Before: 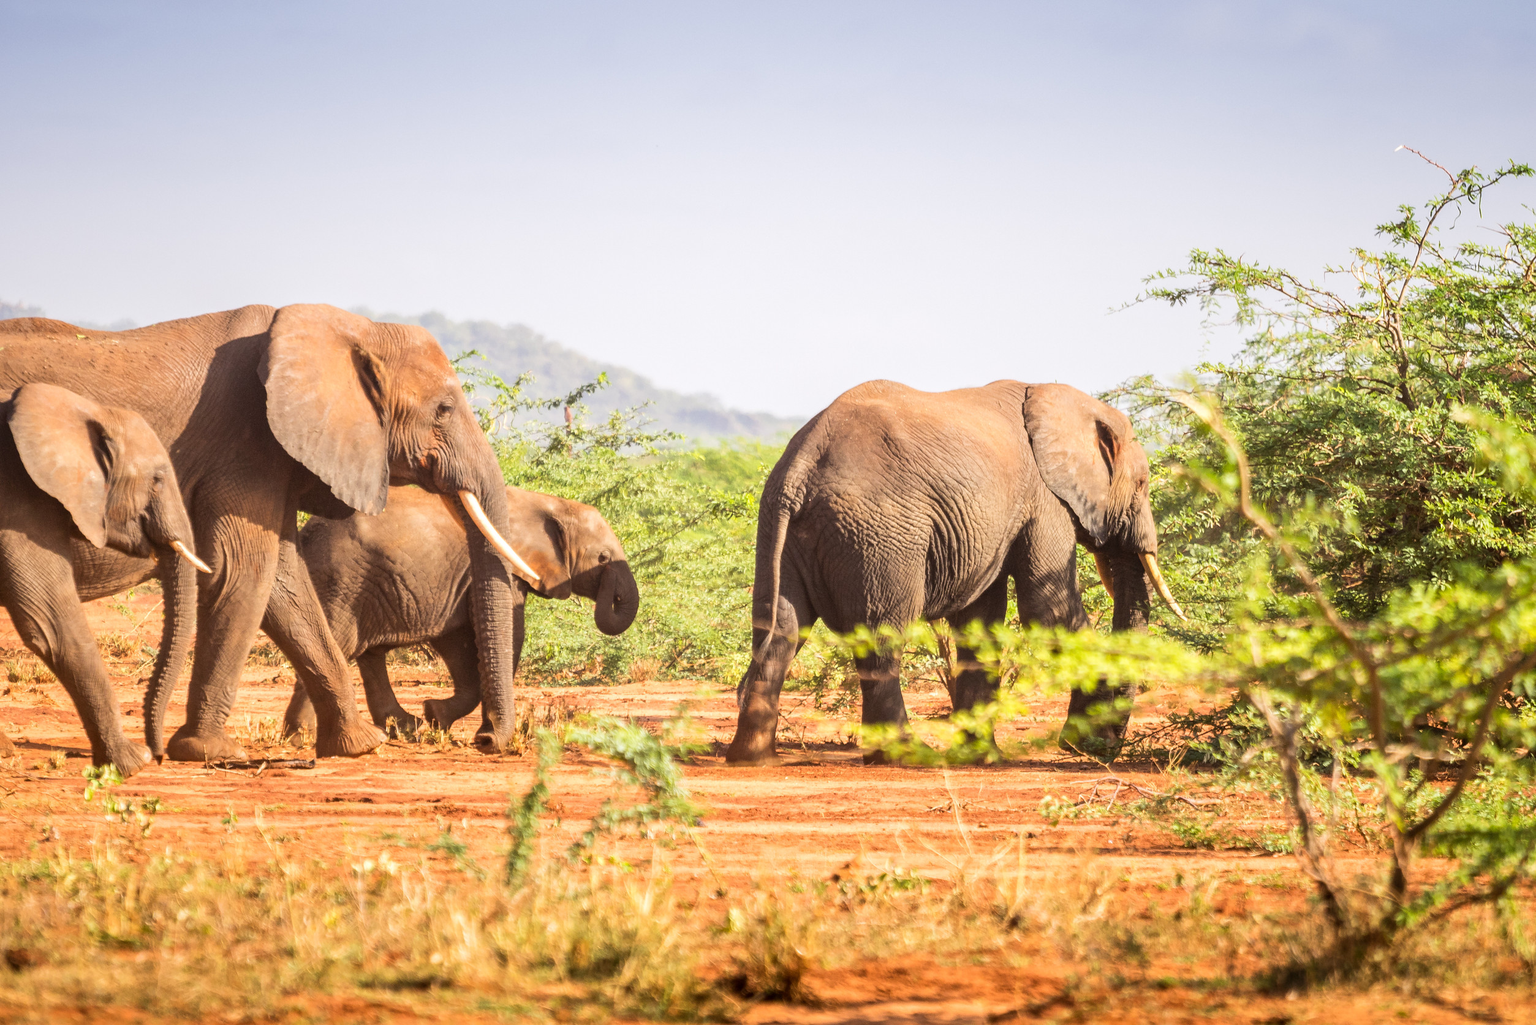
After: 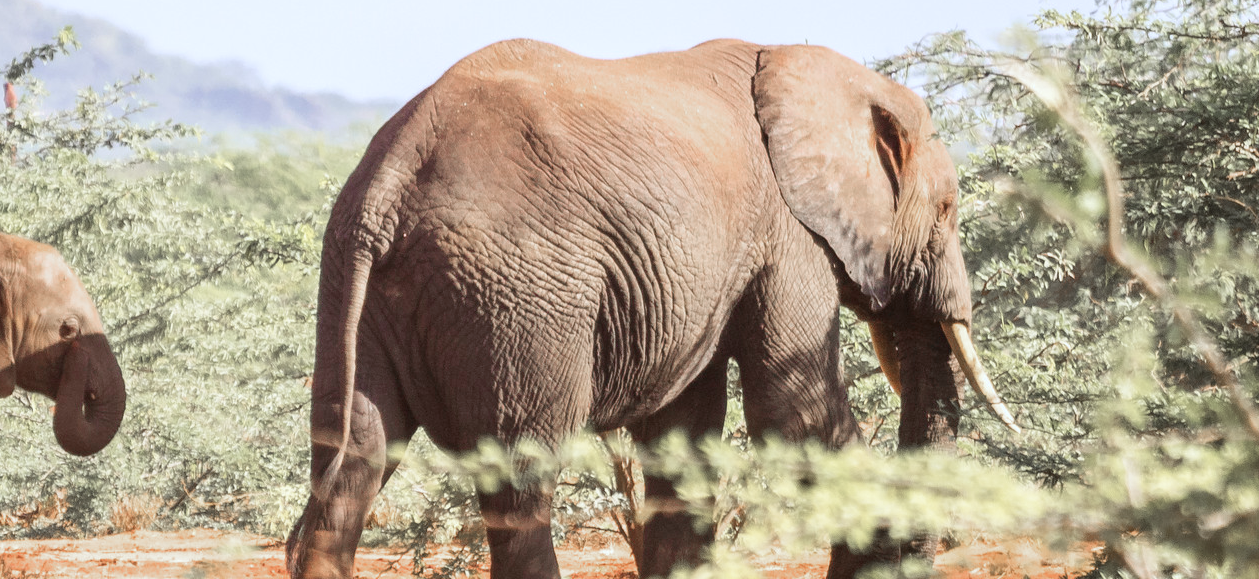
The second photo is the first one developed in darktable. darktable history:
white balance: red 0.954, blue 1.079
crop: left 36.607%, top 34.735%, right 13.146%, bottom 30.611%
color zones: curves: ch1 [(0, 0.708) (0.088, 0.648) (0.245, 0.187) (0.429, 0.326) (0.571, 0.498) (0.714, 0.5) (0.857, 0.5) (1, 0.708)]
